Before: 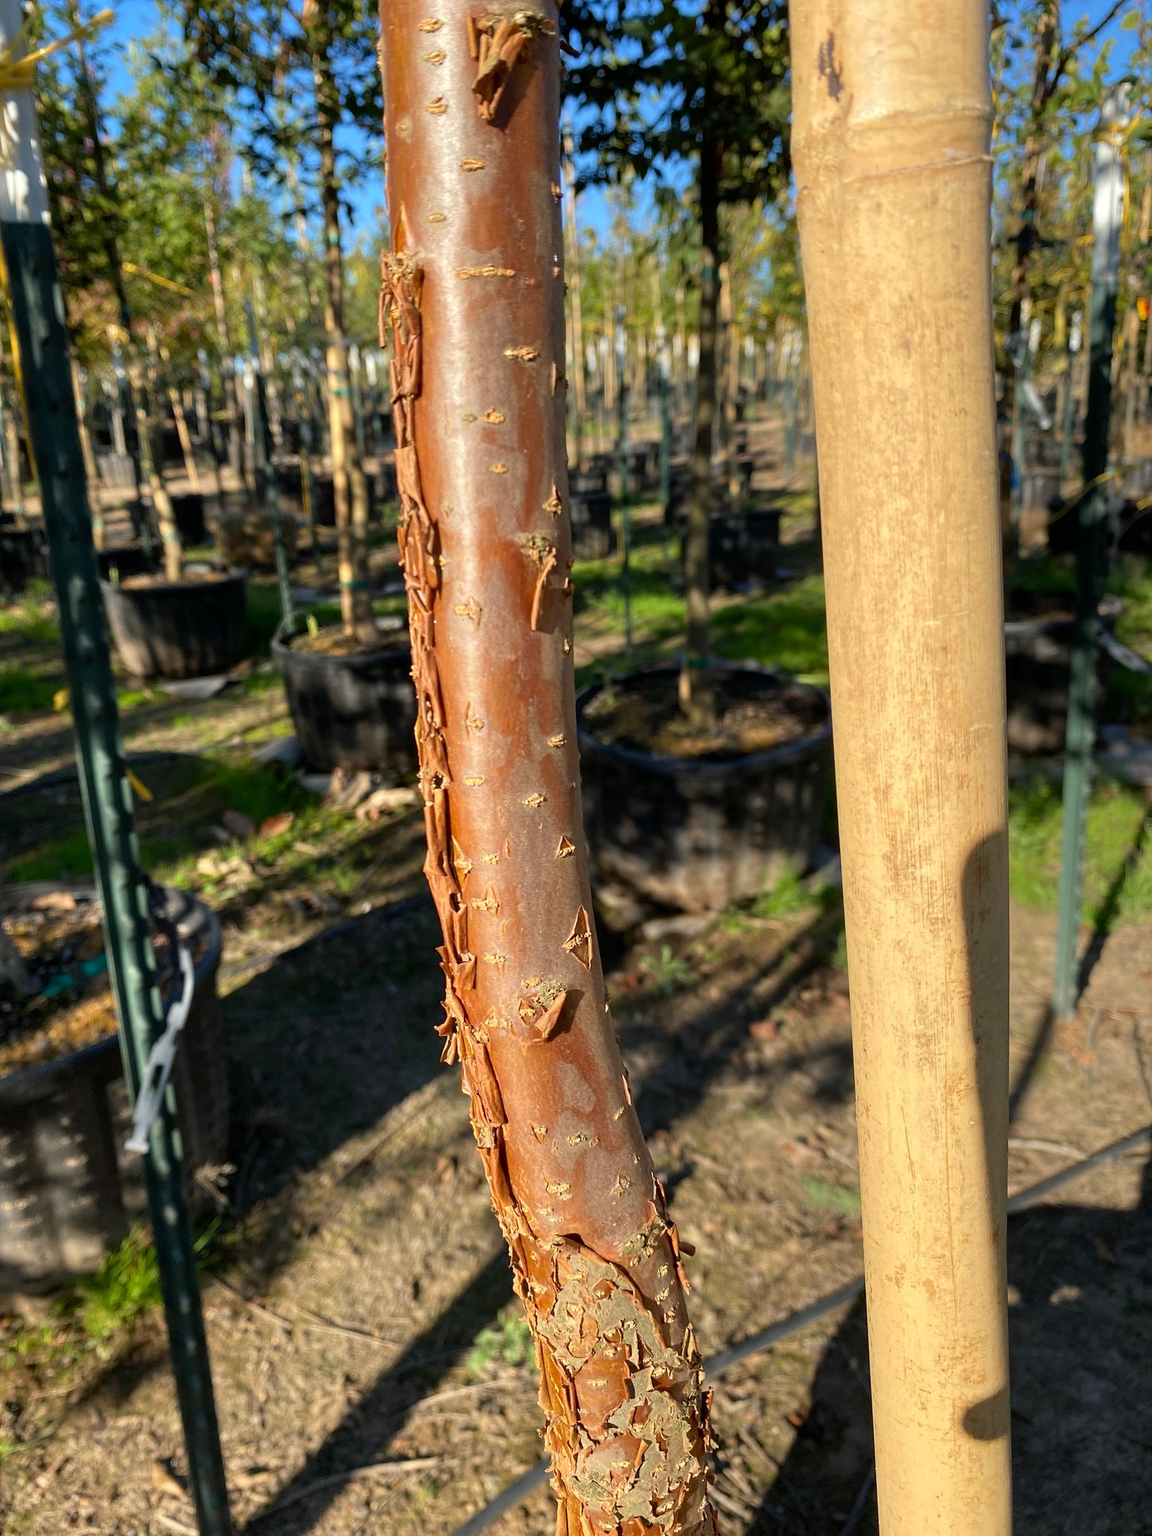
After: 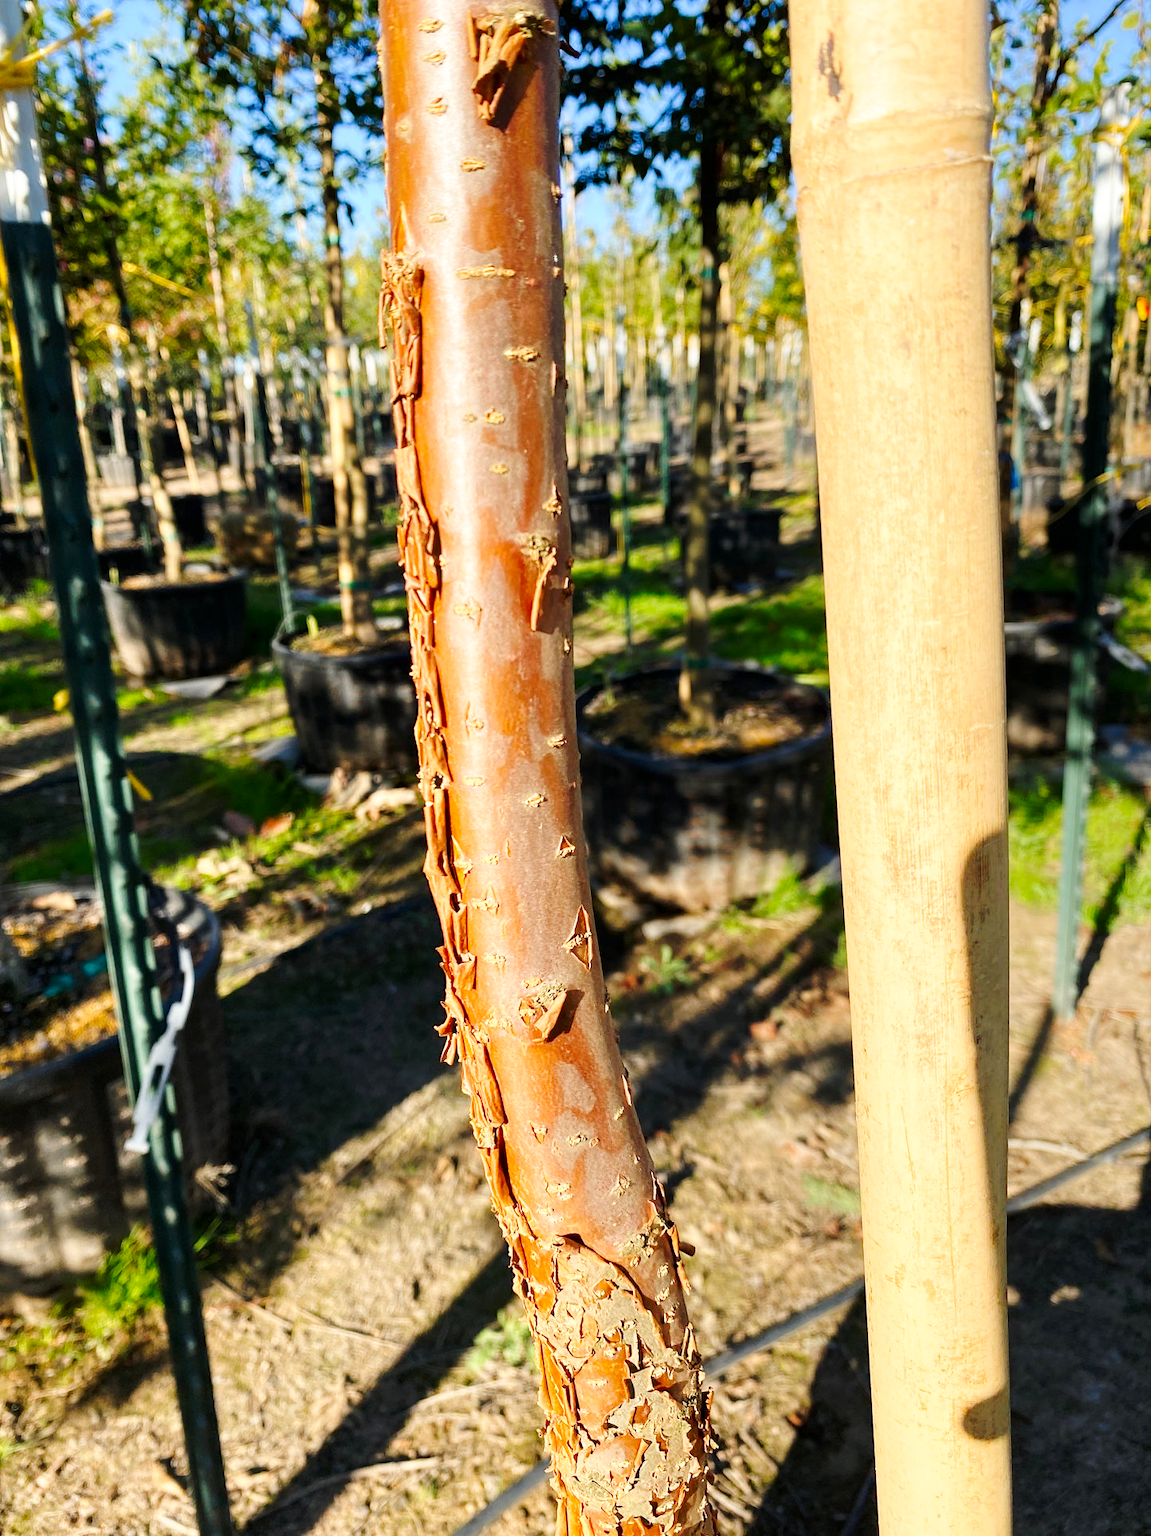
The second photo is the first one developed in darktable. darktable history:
contrast brightness saturation: contrast 0.04, saturation 0.07
exposure: compensate highlight preservation false
tone curve: curves: ch0 [(0, 0) (0.003, 0.003) (0.011, 0.012) (0.025, 0.026) (0.044, 0.046) (0.069, 0.072) (0.1, 0.104) (0.136, 0.141) (0.177, 0.185) (0.224, 0.247) (0.277, 0.335) (0.335, 0.447) (0.399, 0.539) (0.468, 0.636) (0.543, 0.723) (0.623, 0.803) (0.709, 0.873) (0.801, 0.936) (0.898, 0.978) (1, 1)], preserve colors none
